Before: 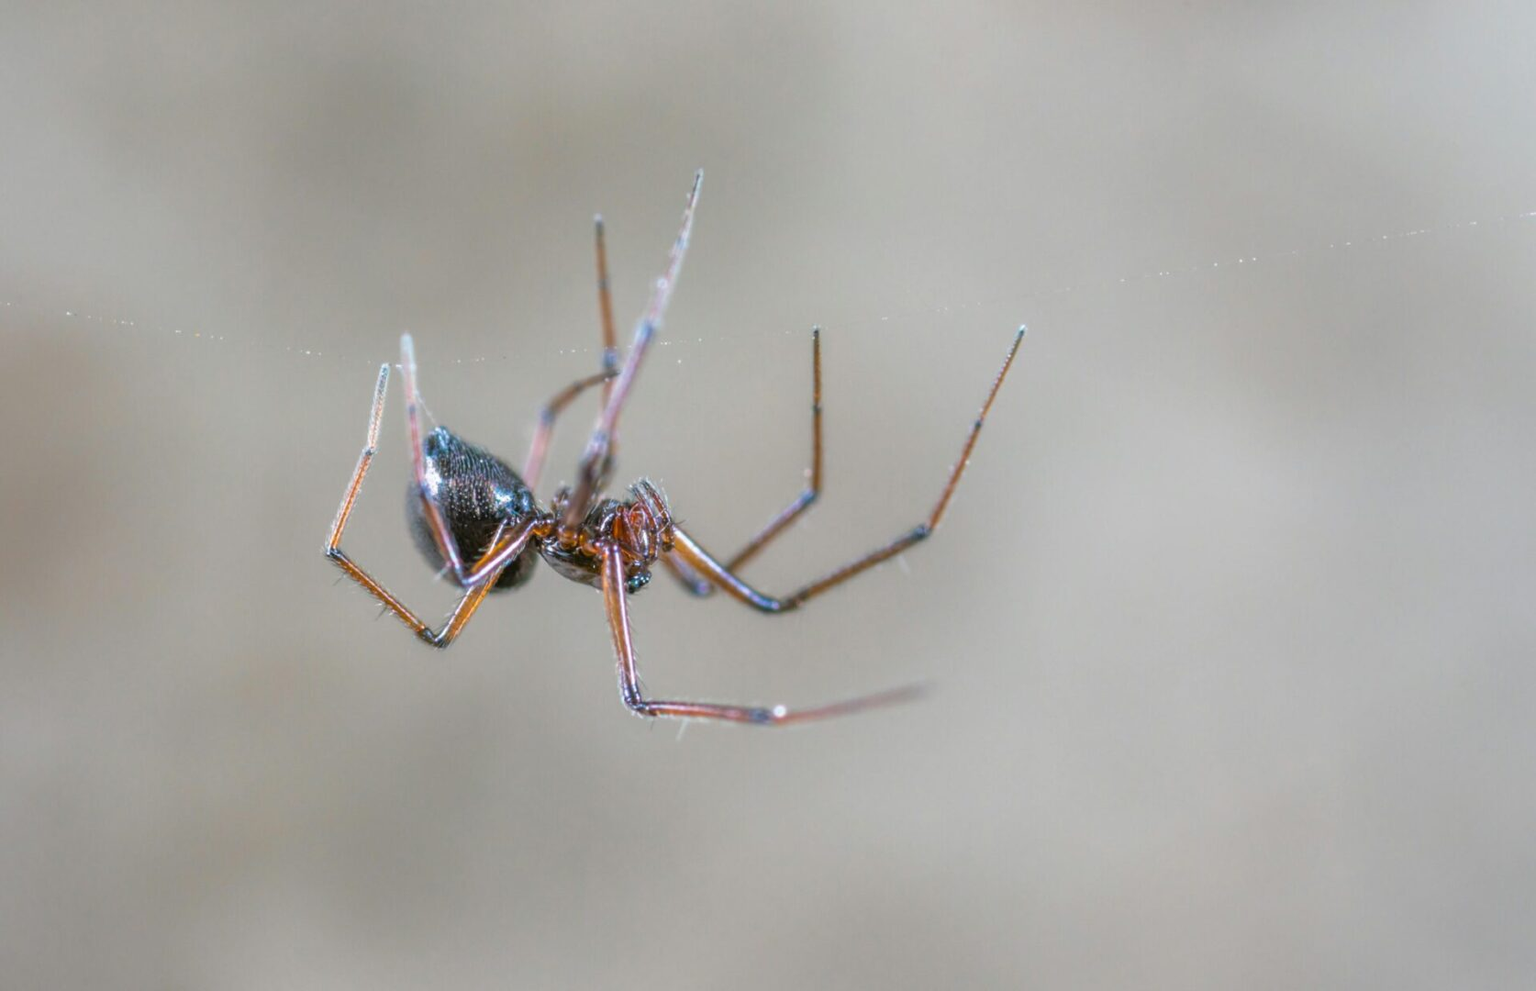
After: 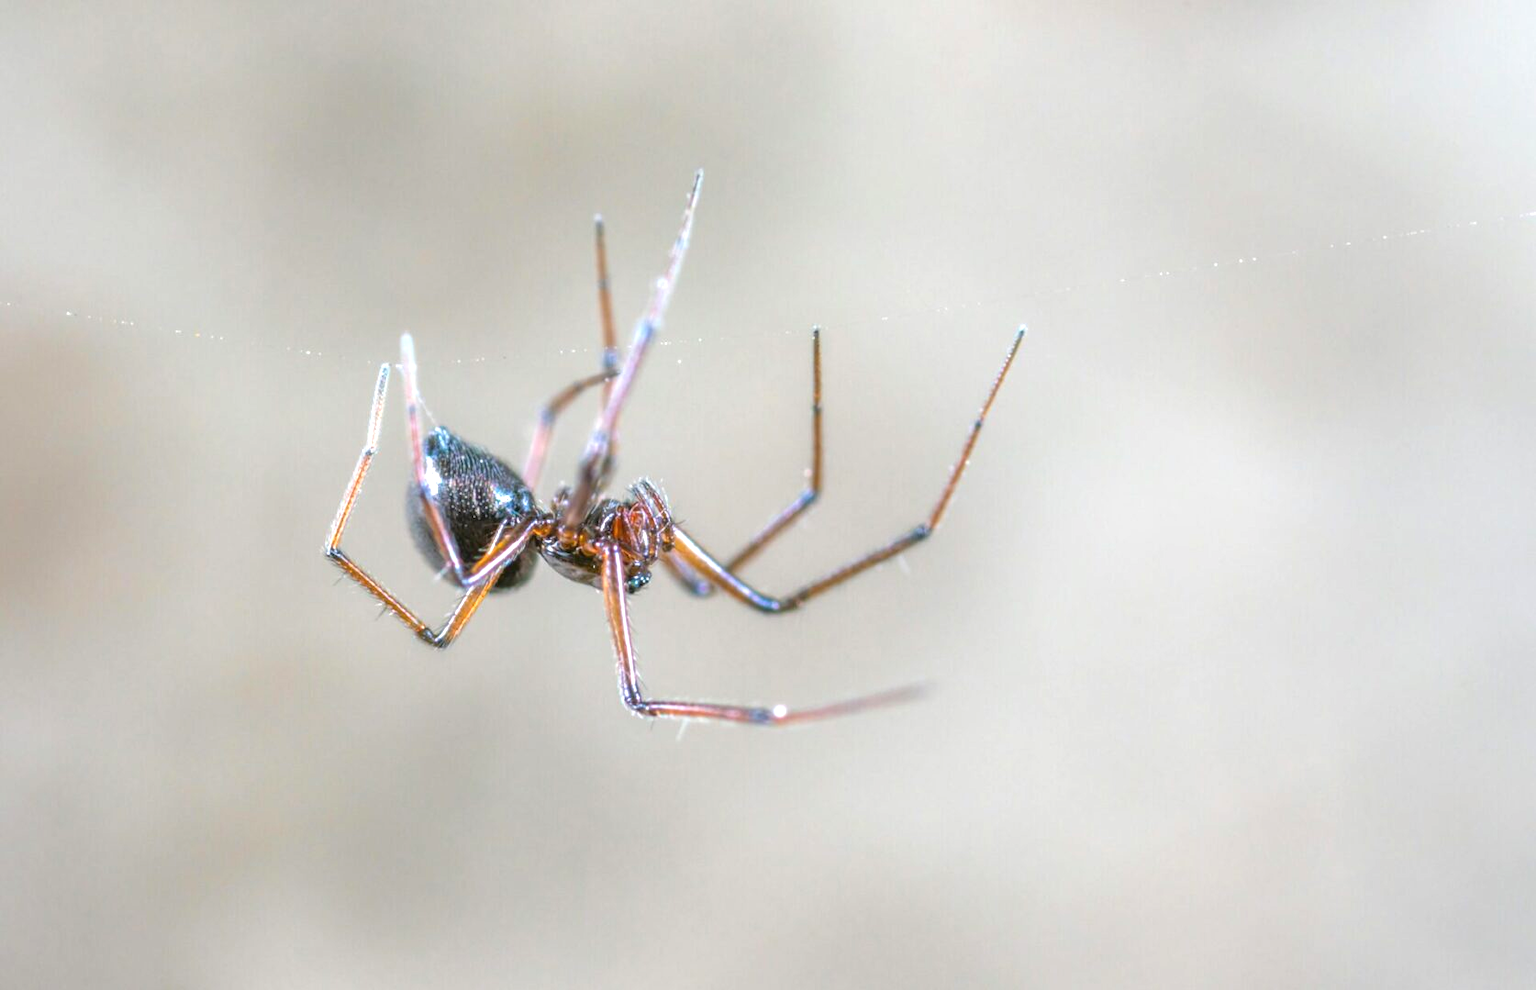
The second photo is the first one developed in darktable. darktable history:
exposure: black level correction 0, exposure 0.697 EV
